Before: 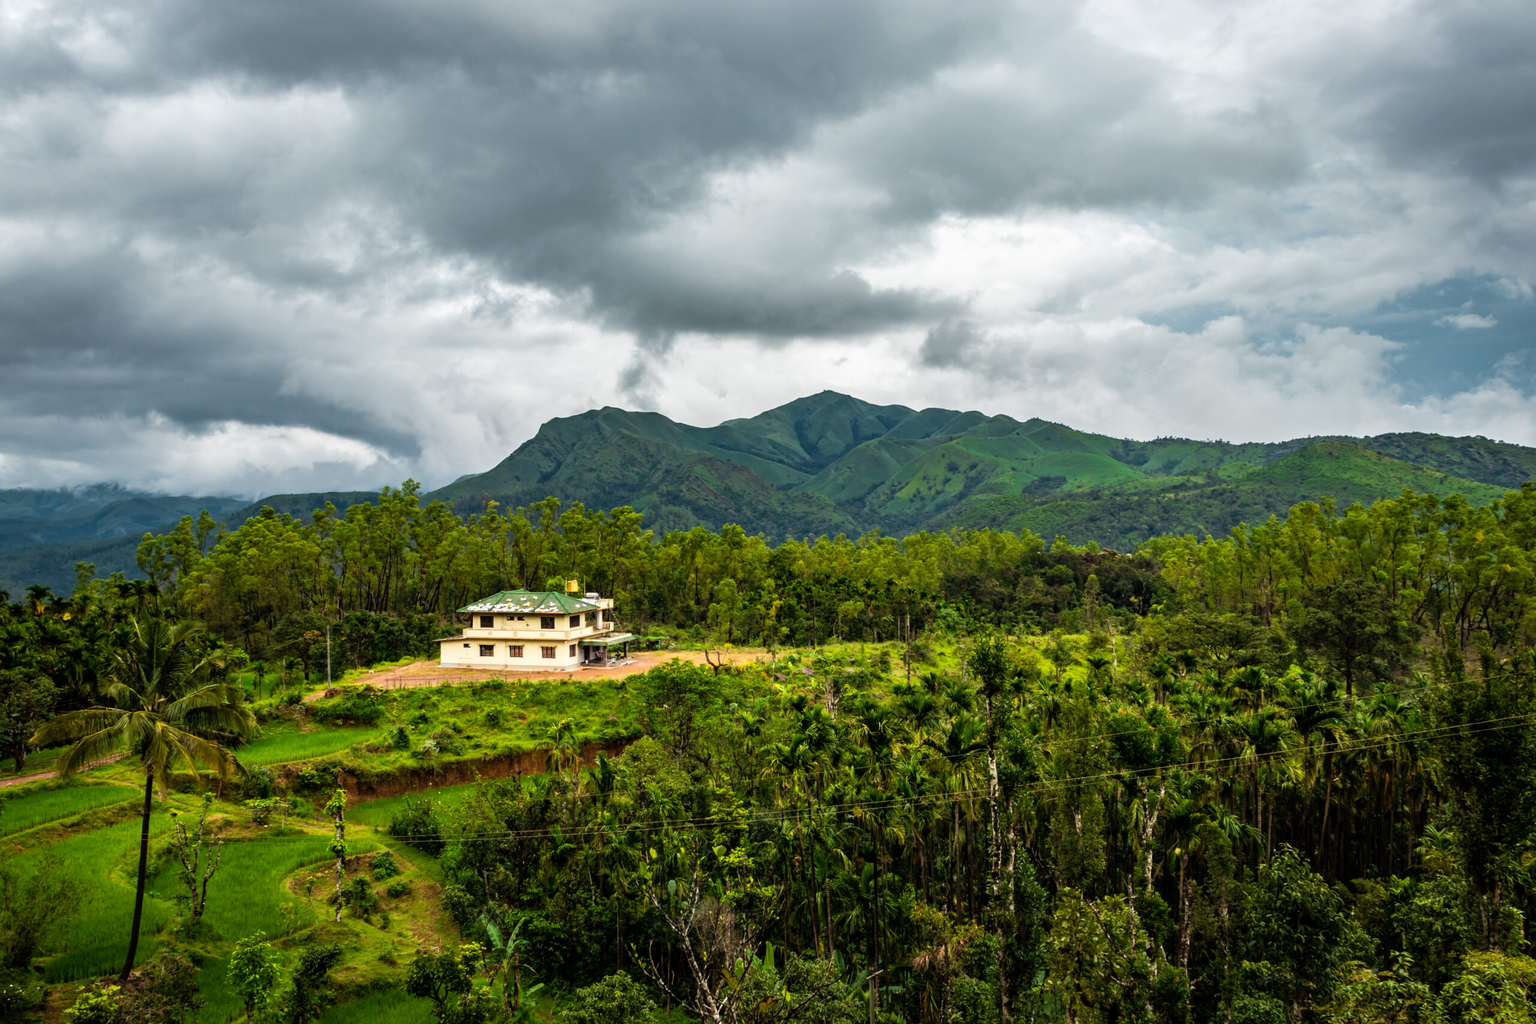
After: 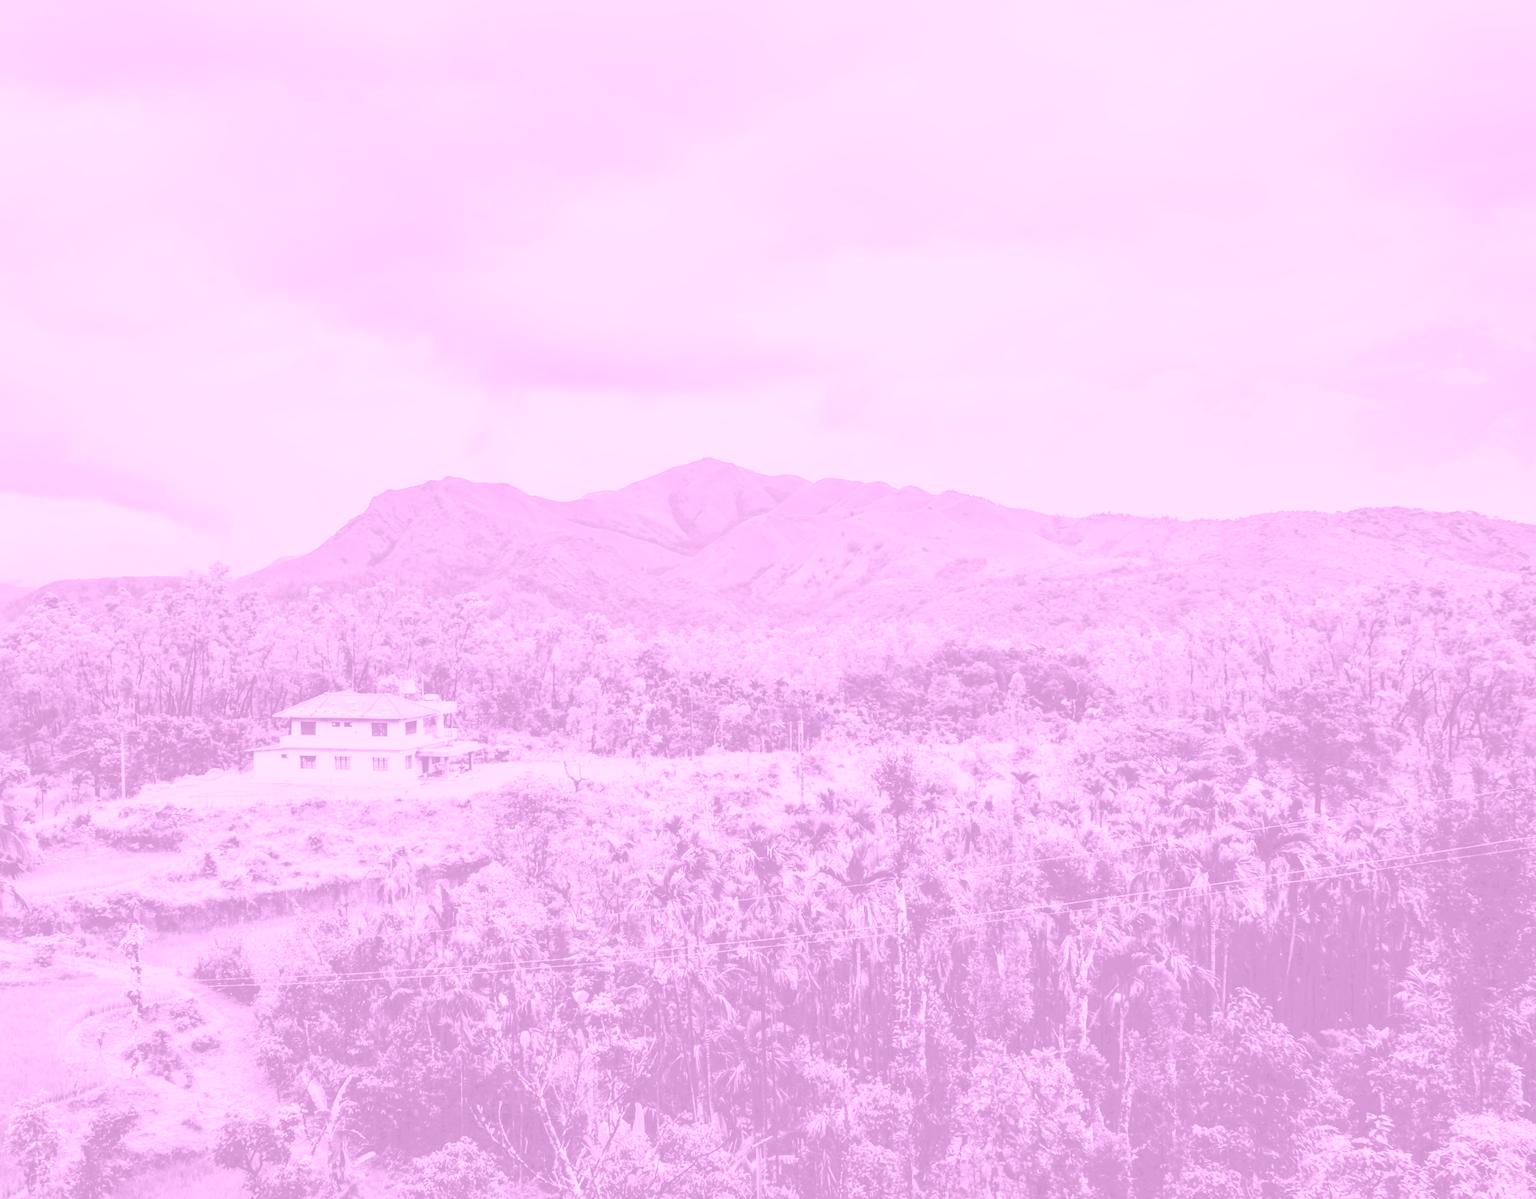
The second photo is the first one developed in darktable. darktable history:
tone curve: curves: ch0 [(0, 0) (0.003, 0.09) (0.011, 0.095) (0.025, 0.097) (0.044, 0.108) (0.069, 0.117) (0.1, 0.129) (0.136, 0.151) (0.177, 0.185) (0.224, 0.229) (0.277, 0.299) (0.335, 0.379) (0.399, 0.469) (0.468, 0.55) (0.543, 0.629) (0.623, 0.702) (0.709, 0.775) (0.801, 0.85) (0.898, 0.91) (1, 1)], preserve colors none
colorize: hue 331.2°, saturation 75%, source mix 30.28%, lightness 70.52%, version 1
exposure: exposure 0.496 EV, compensate highlight preservation false
crop and rotate: left 14.584%
white balance: red 0.976, blue 1.04
base curve: curves: ch0 [(0, 0) (0.088, 0.125) (0.176, 0.251) (0.354, 0.501) (0.613, 0.749) (1, 0.877)], preserve colors none
